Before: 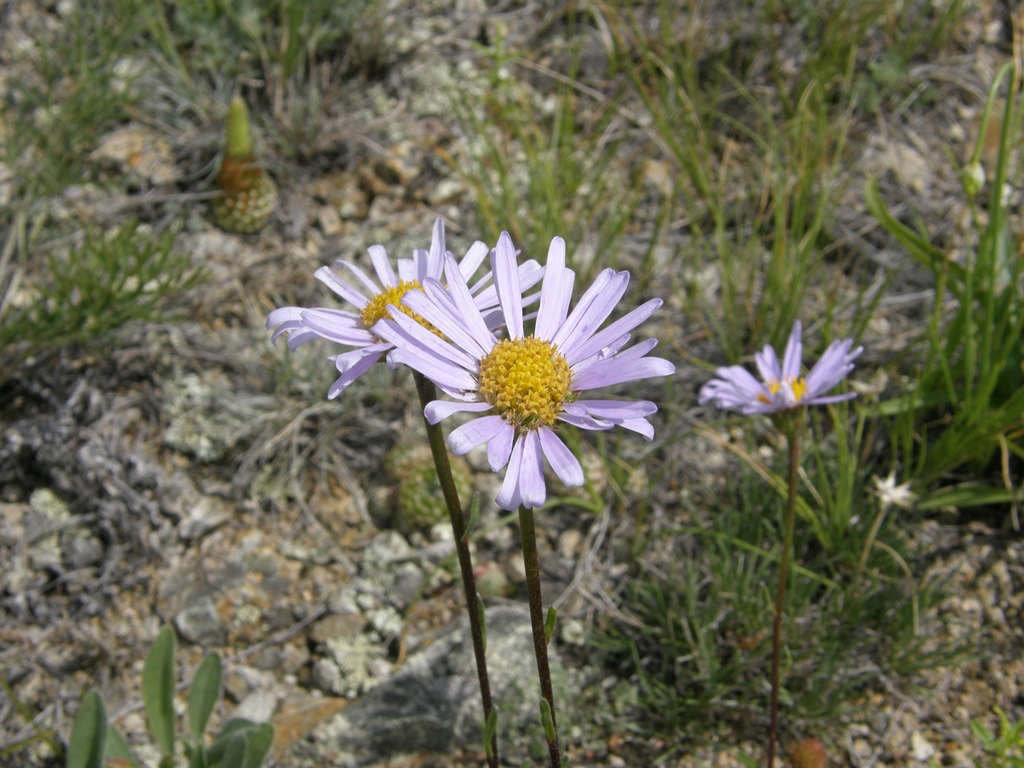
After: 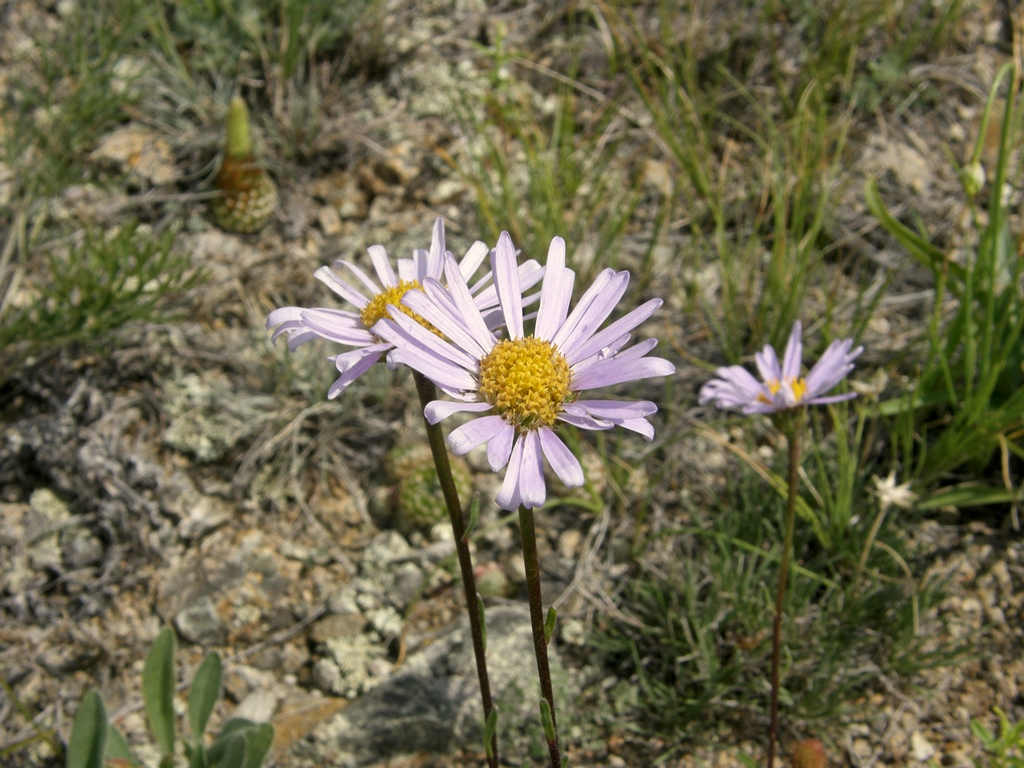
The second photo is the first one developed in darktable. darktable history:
local contrast: mode bilateral grid, contrast 20, coarseness 50, detail 130%, midtone range 0.2
white balance: red 1.029, blue 0.92
